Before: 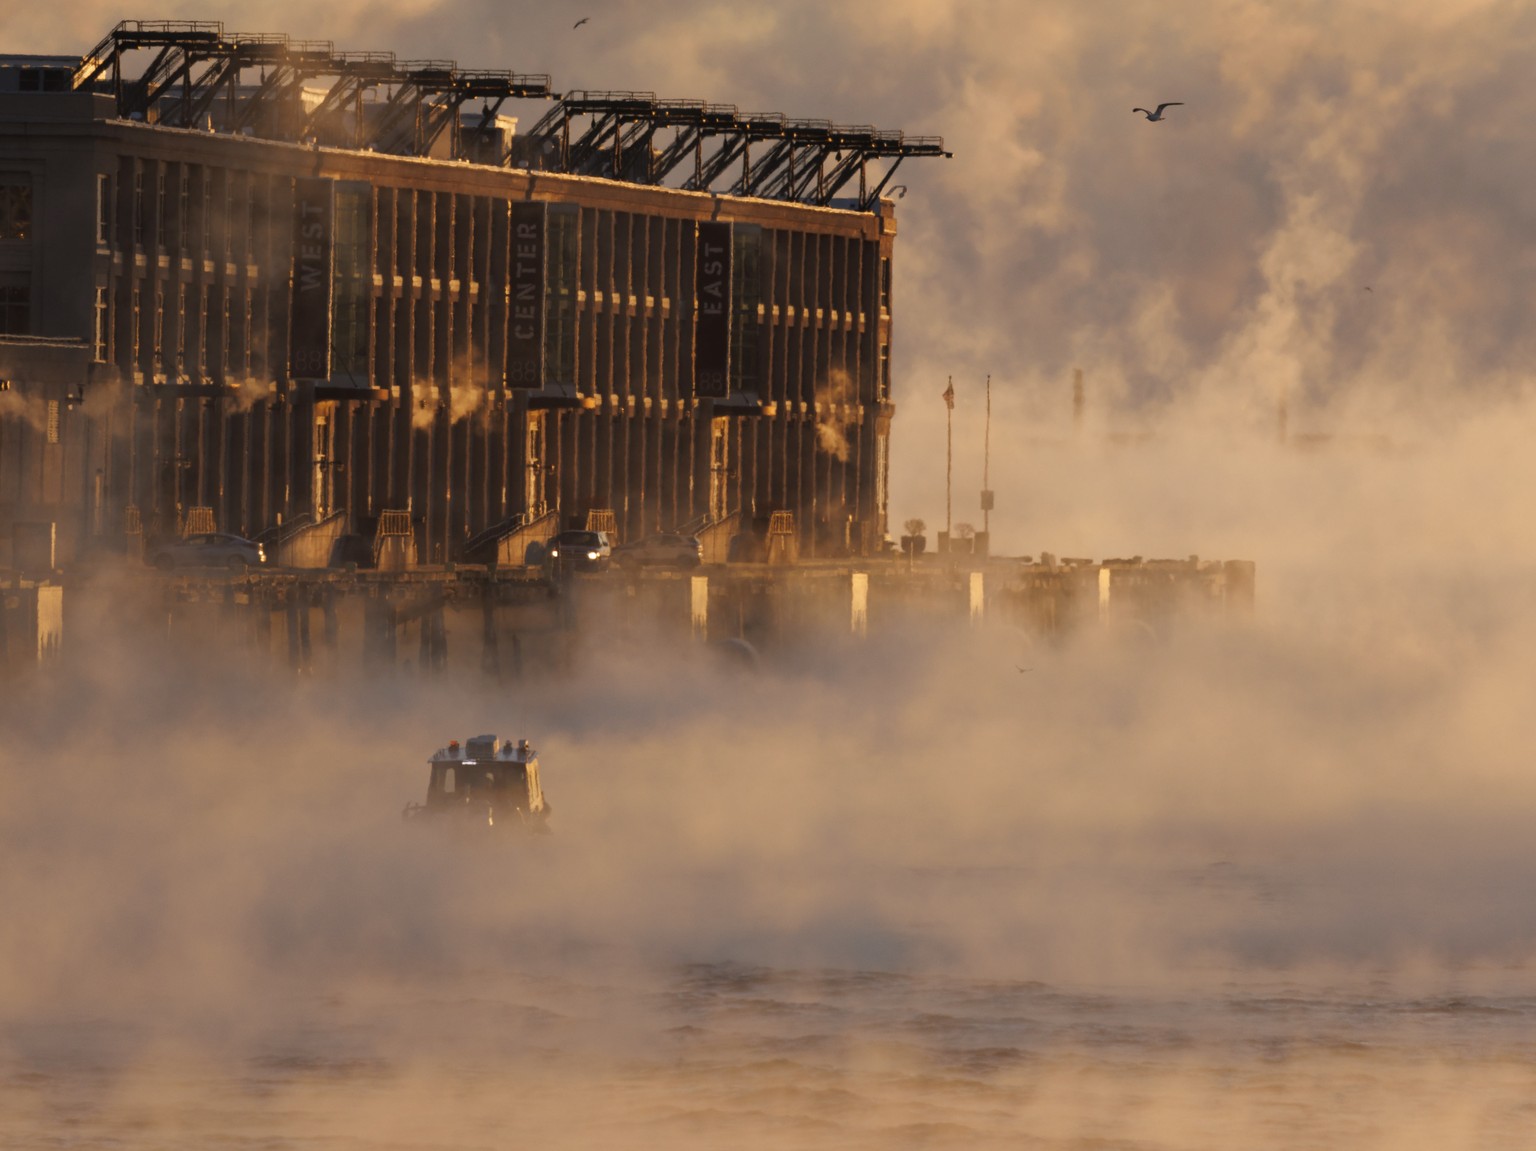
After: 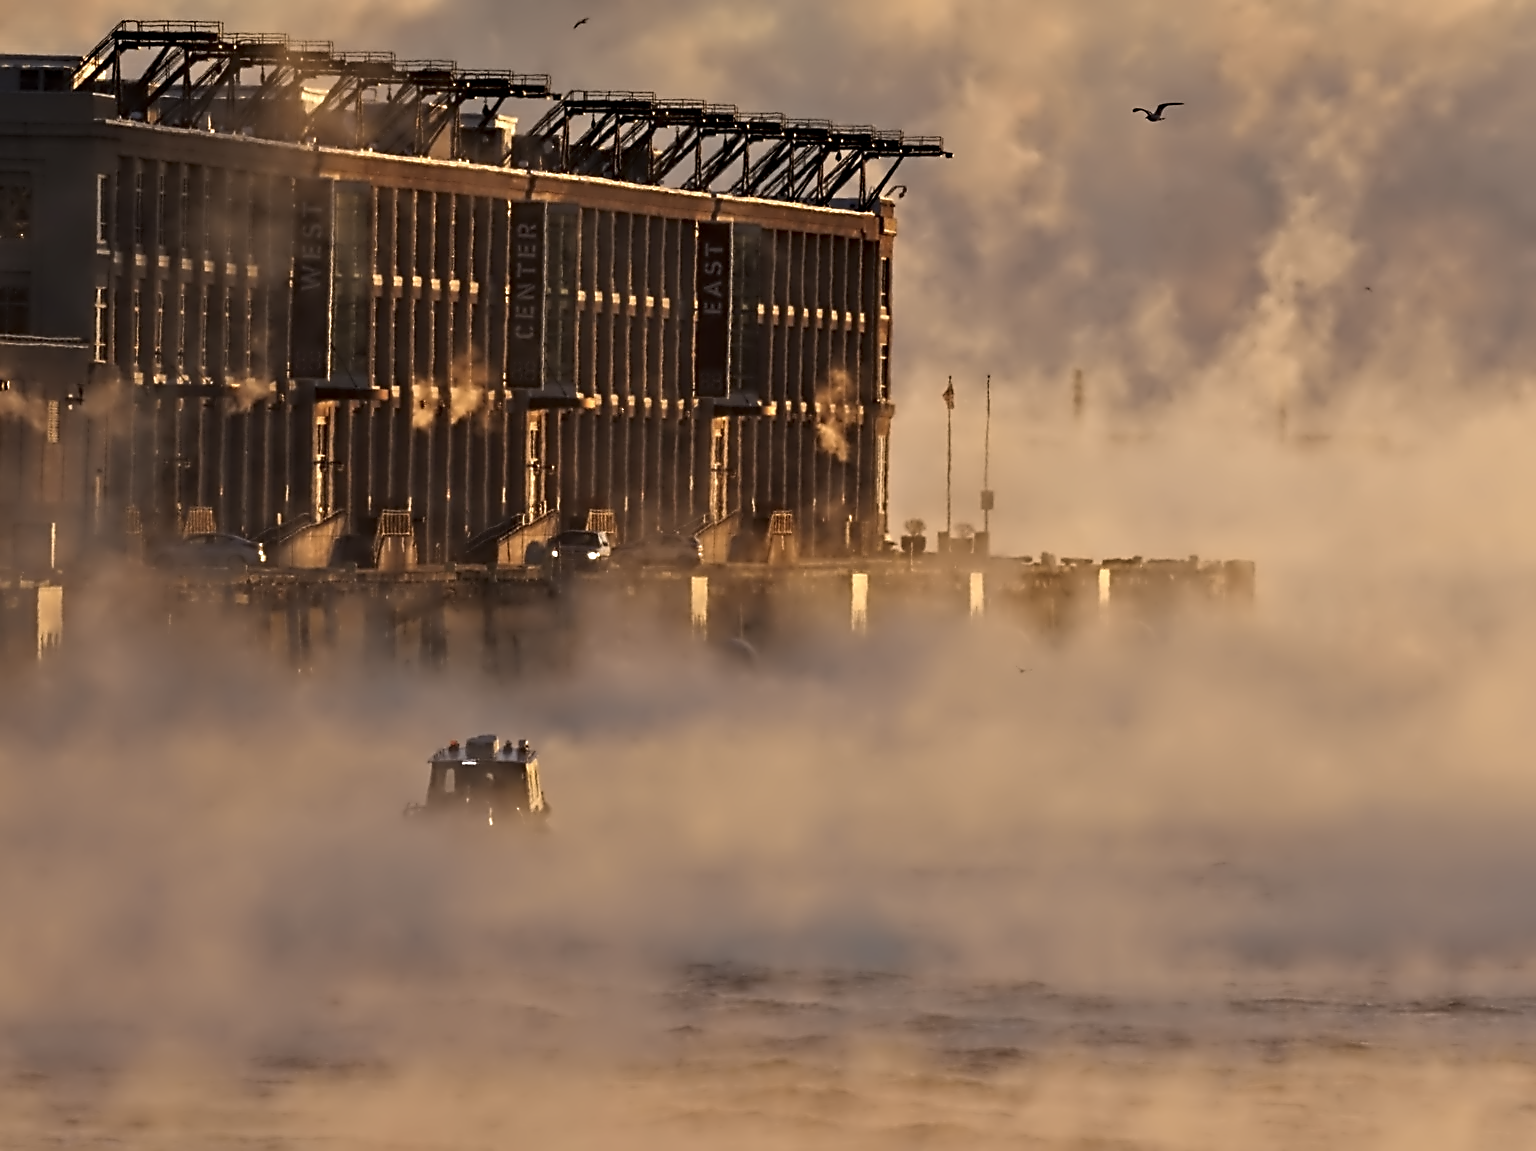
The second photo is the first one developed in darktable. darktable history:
sharpen: on, module defaults
contrast equalizer: octaves 7, y [[0.5, 0.542, 0.583, 0.625, 0.667, 0.708], [0.5 ×6], [0.5 ×6], [0, 0.033, 0.067, 0.1, 0.133, 0.167], [0, 0.05, 0.1, 0.15, 0.2, 0.25]]
